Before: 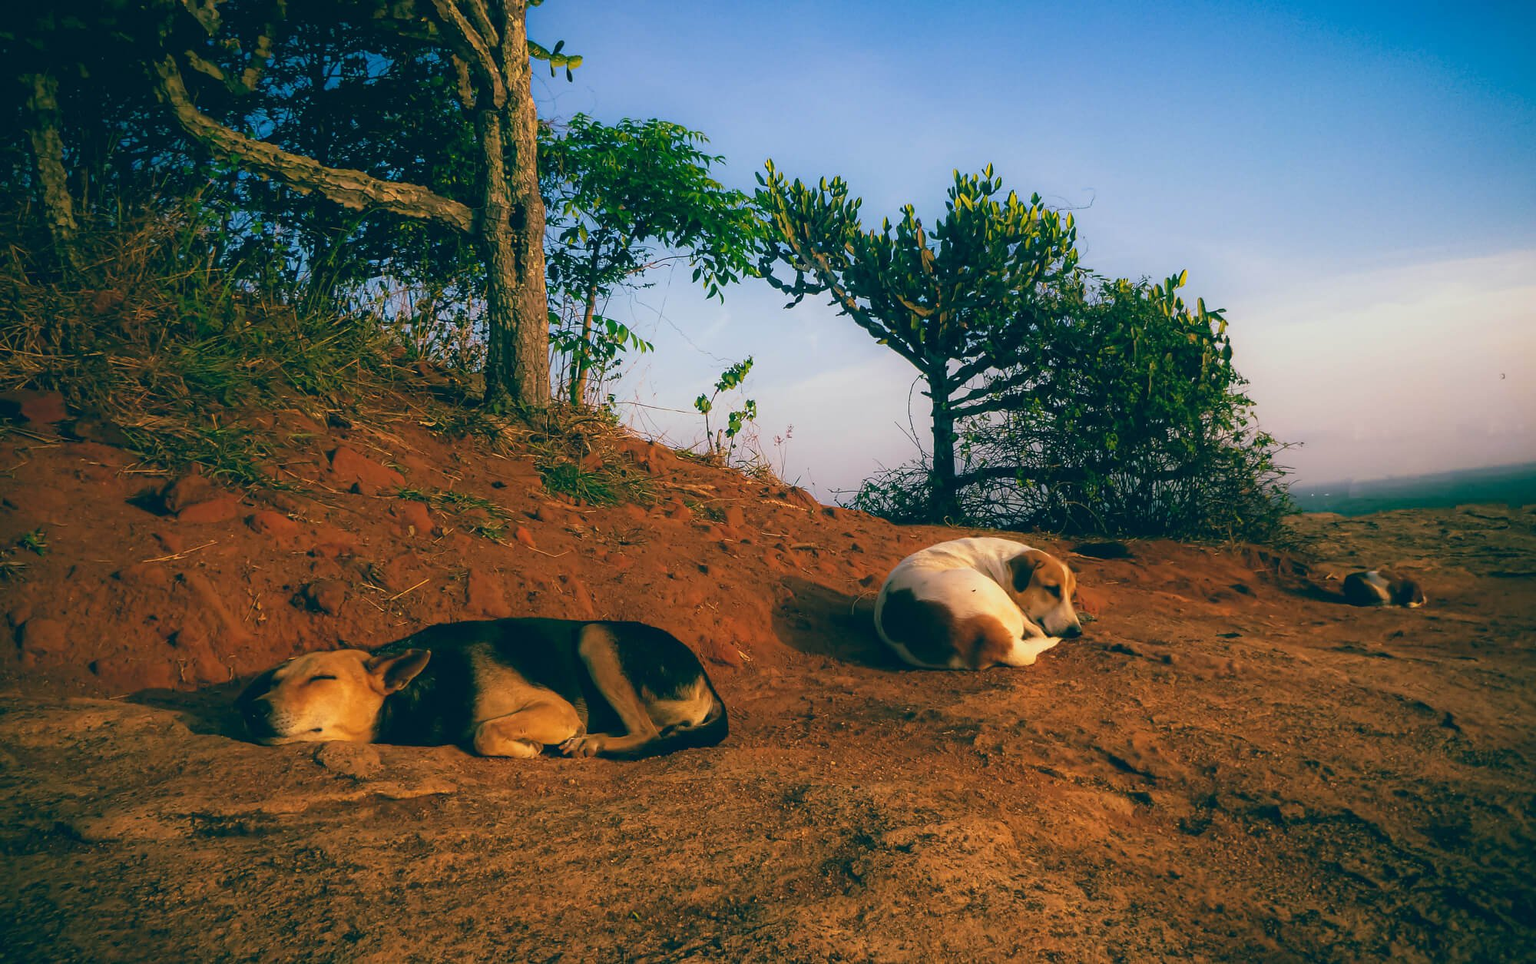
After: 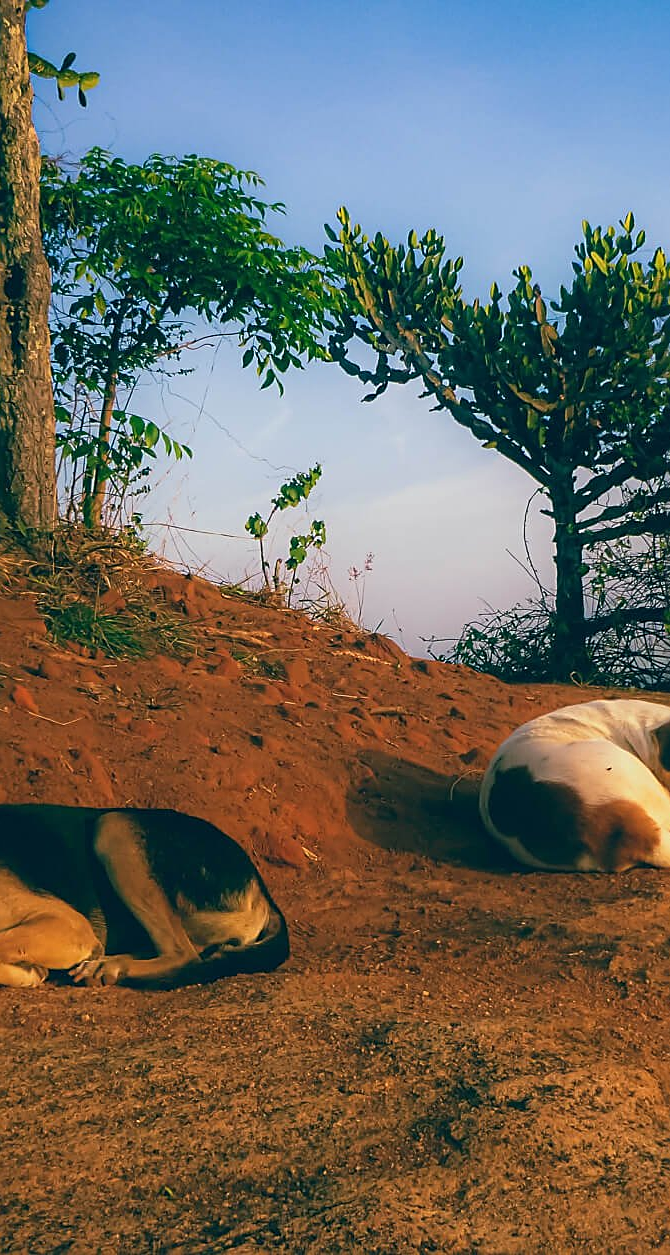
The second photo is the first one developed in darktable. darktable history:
crop: left 32.986%, right 33.505%
sharpen: on, module defaults
